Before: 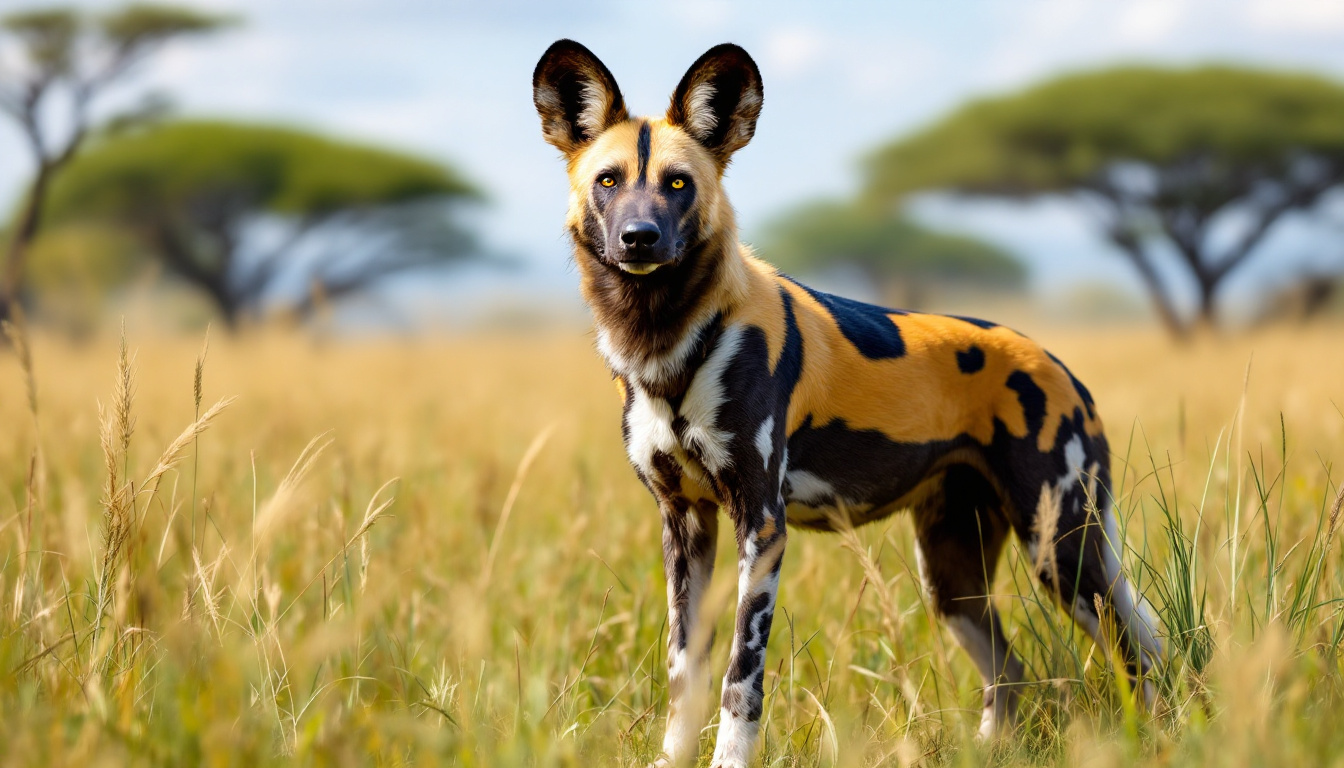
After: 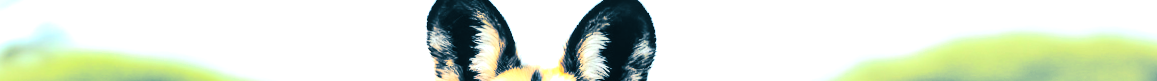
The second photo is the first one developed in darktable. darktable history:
rotate and perspective: rotation 2.17°, automatic cropping off
local contrast: on, module defaults
exposure: black level correction 0, exposure 1.3 EV, compensate exposure bias true, compensate highlight preservation false
color correction: highlights a* -10.04, highlights b* -10.37
contrast brightness saturation: contrast 0.39, brightness 0.1
crop and rotate: left 9.644%, top 9.491%, right 6.021%, bottom 80.509%
split-toning: shadows › hue 212.4°, balance -70
